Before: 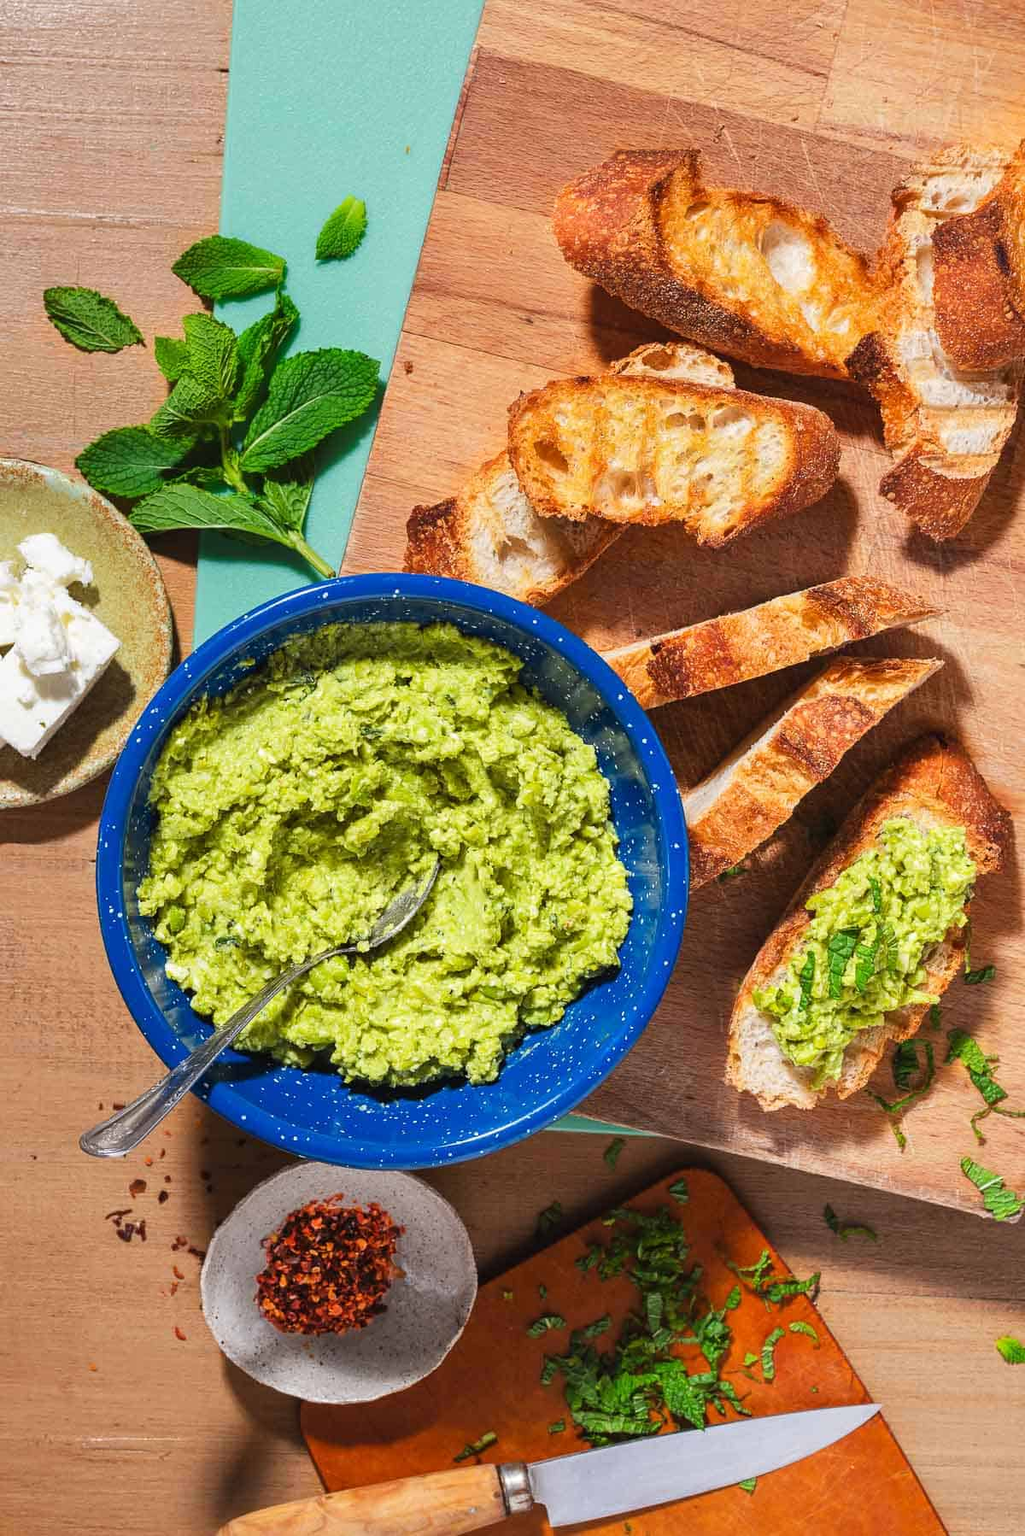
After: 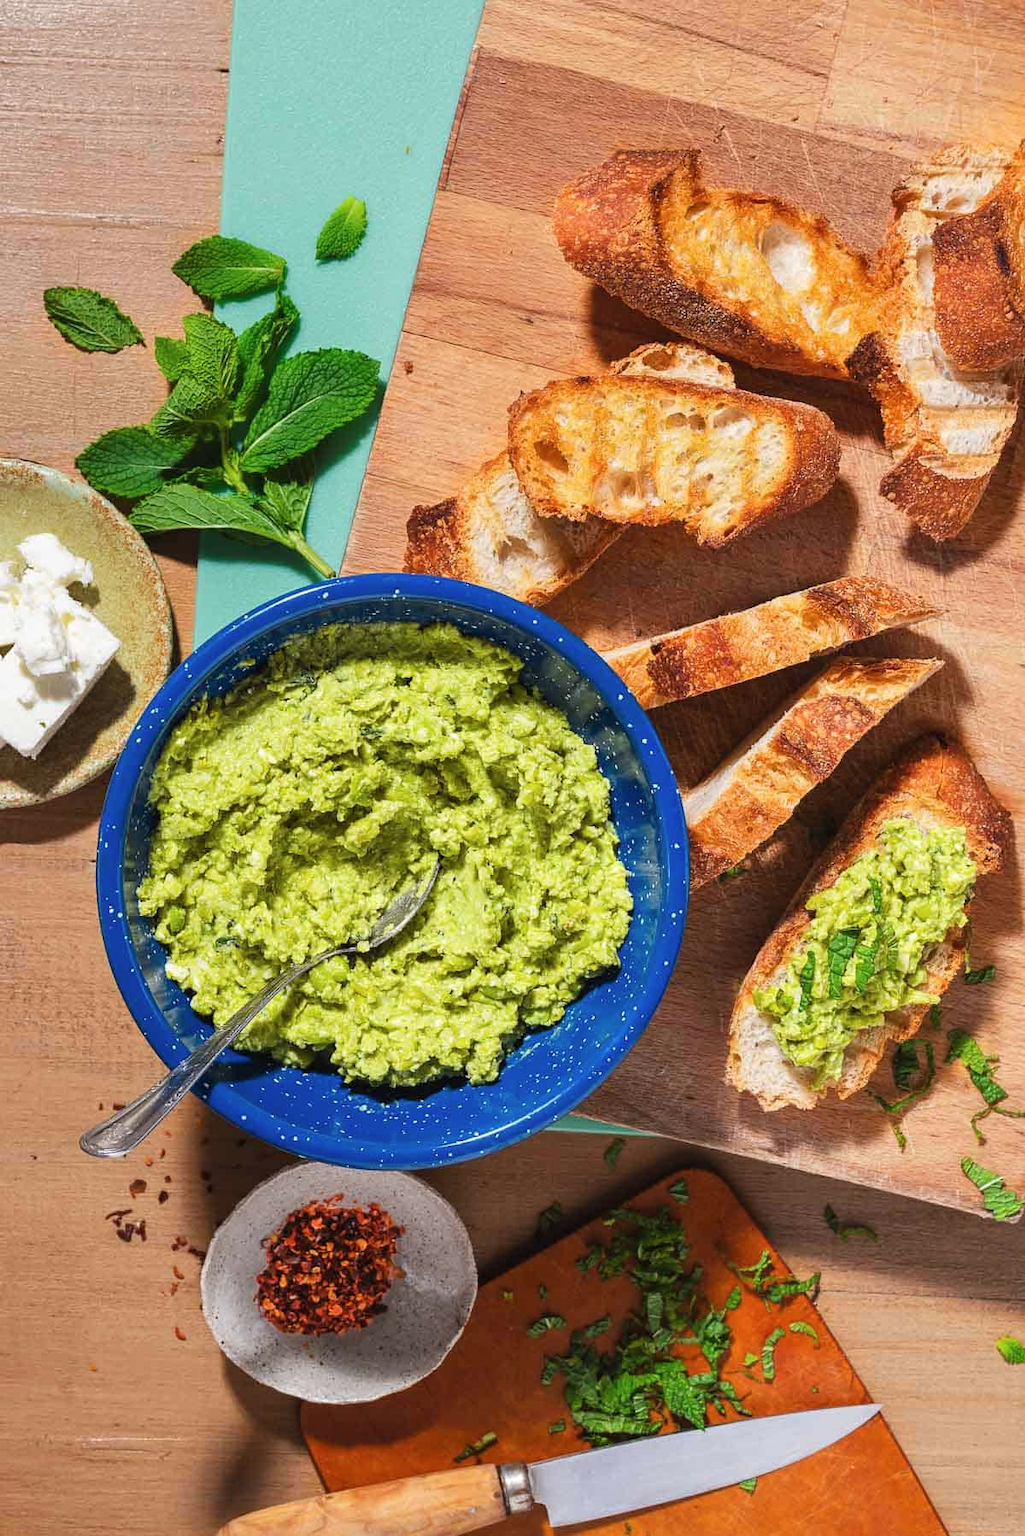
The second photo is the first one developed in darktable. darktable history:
contrast brightness saturation: saturation -0.046
